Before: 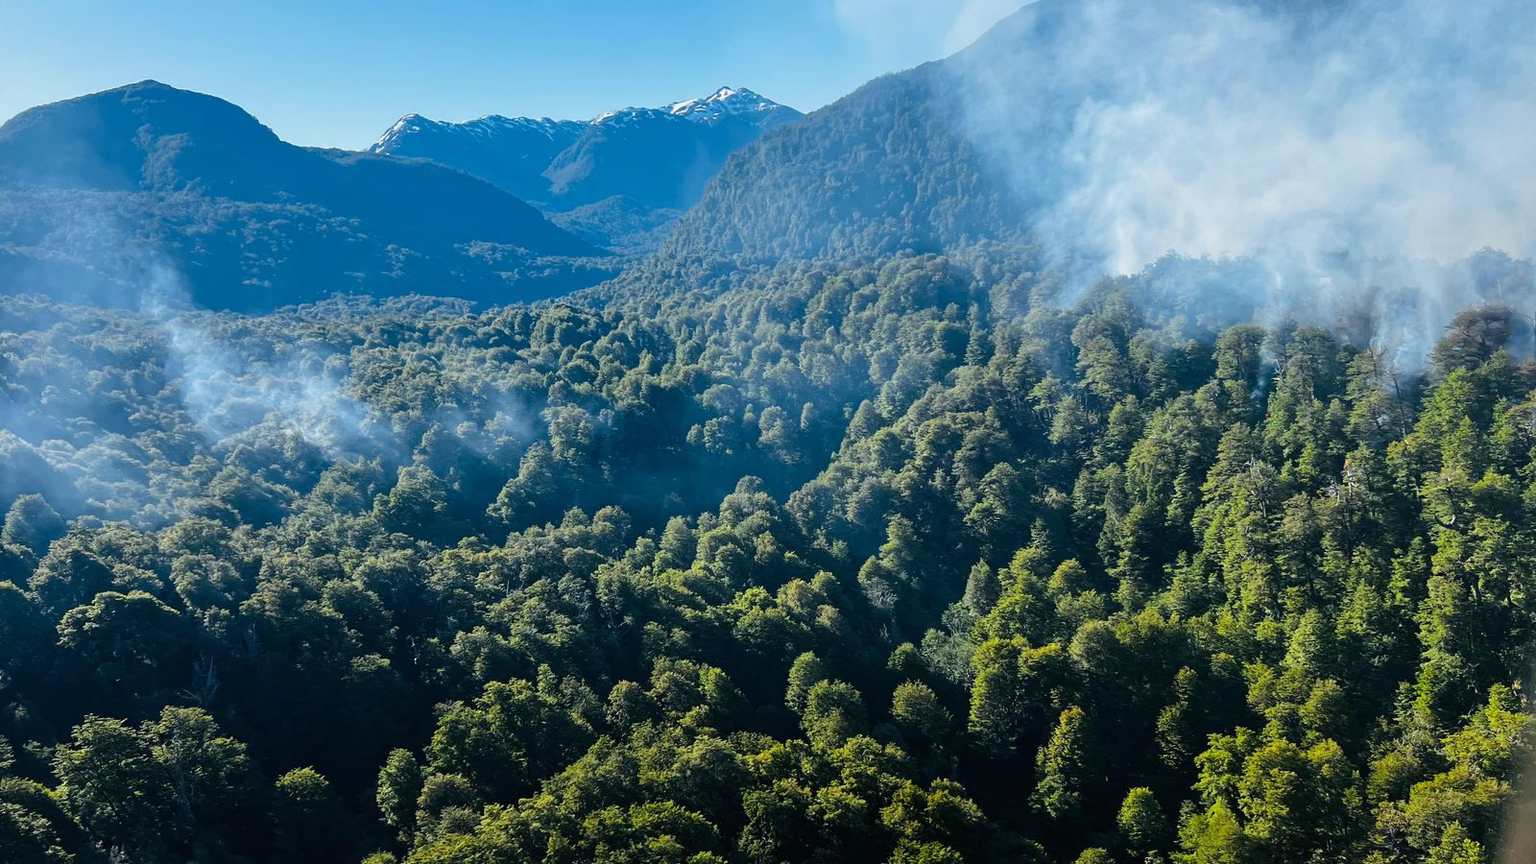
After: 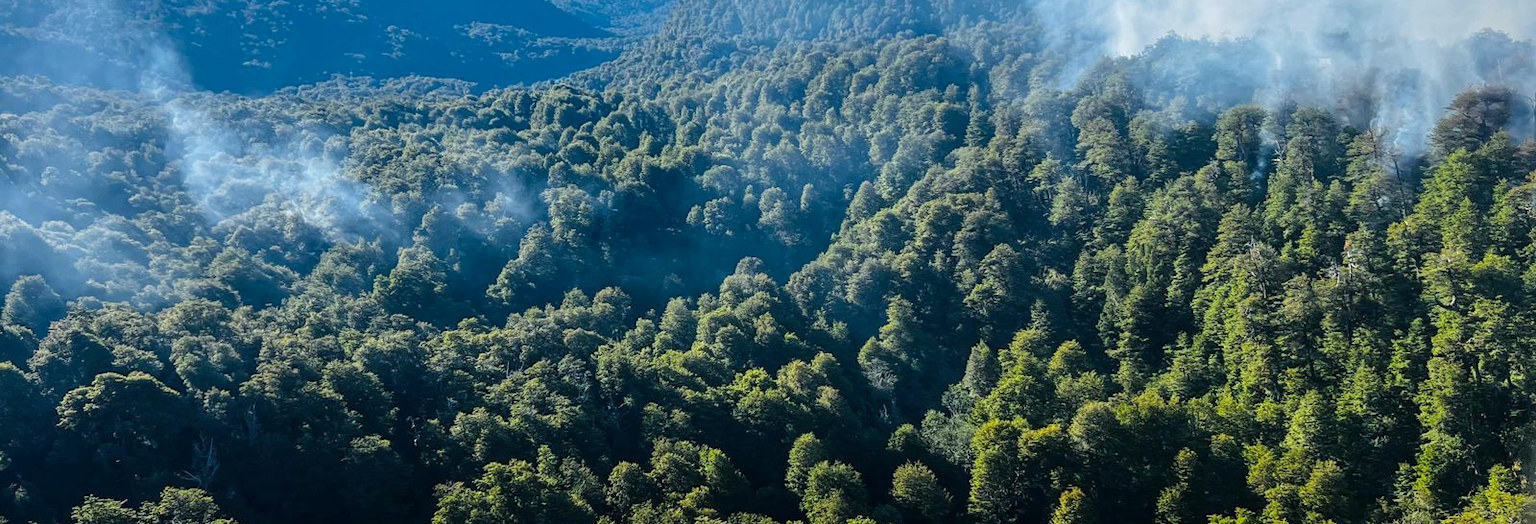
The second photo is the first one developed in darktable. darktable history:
crop and rotate: top 25.357%, bottom 13.942%
local contrast: detail 117%
